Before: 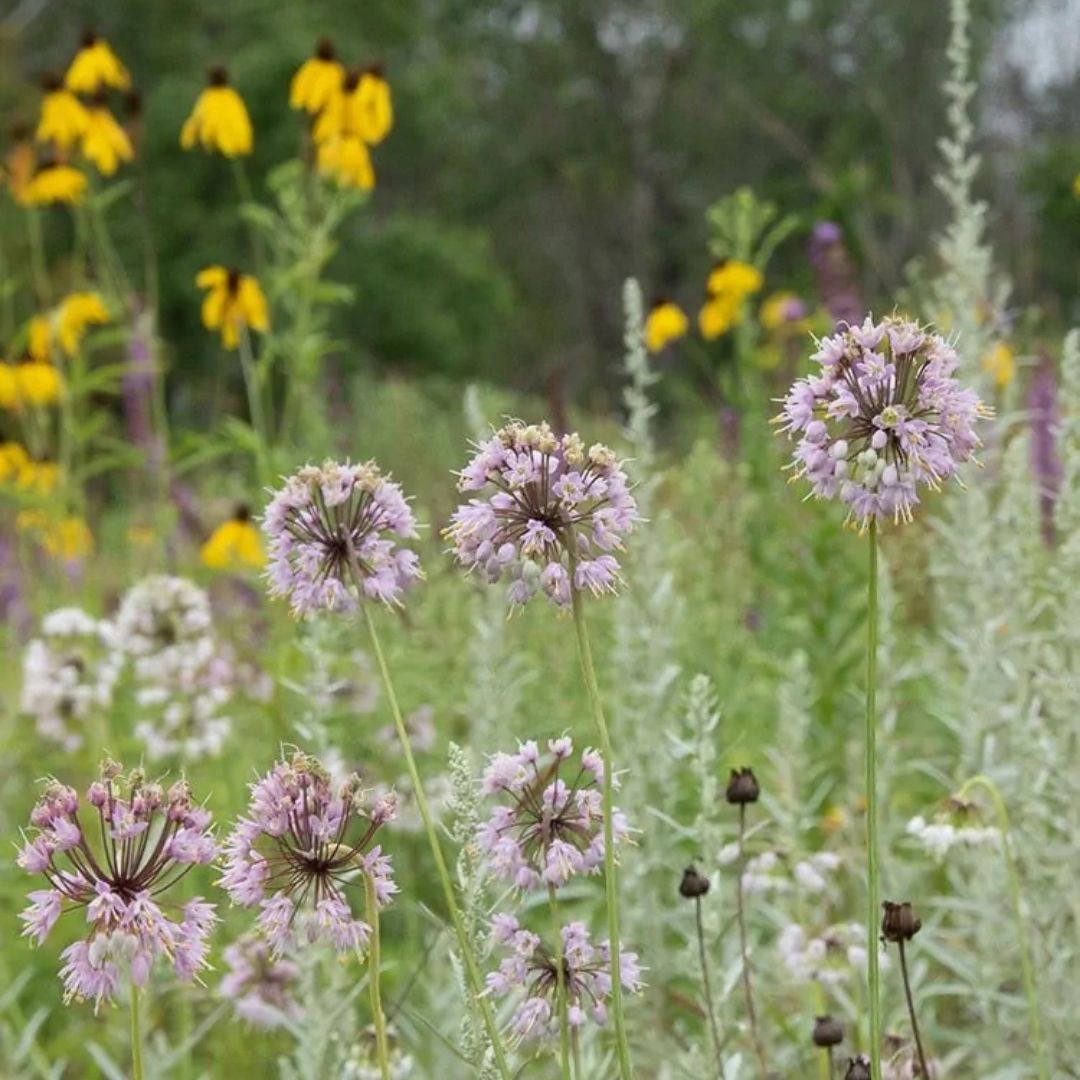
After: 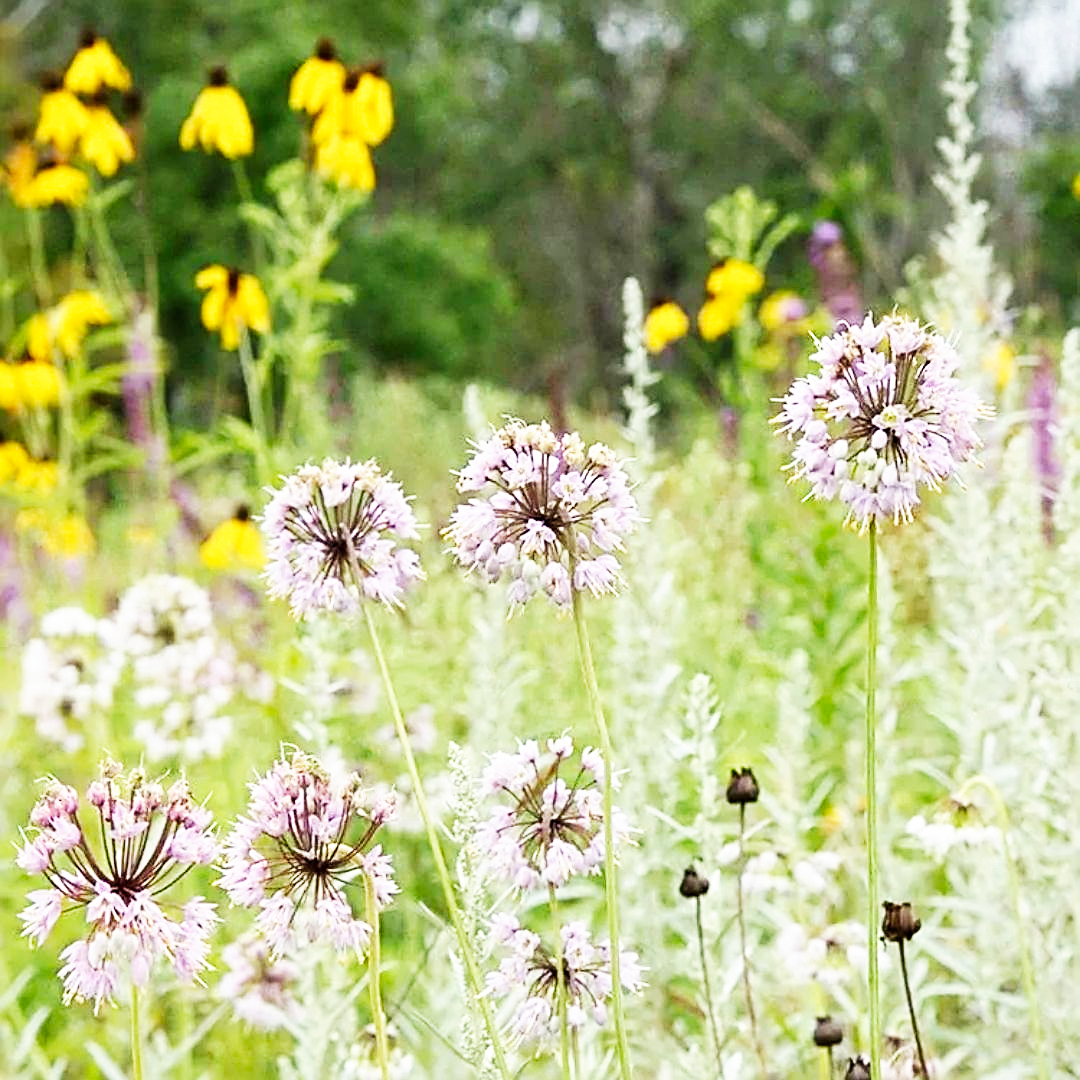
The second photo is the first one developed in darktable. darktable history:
base curve: curves: ch0 [(0, 0) (0.007, 0.004) (0.027, 0.03) (0.046, 0.07) (0.207, 0.54) (0.442, 0.872) (0.673, 0.972) (1, 1)], preserve colors none
sharpen: radius 2.676, amount 0.669
